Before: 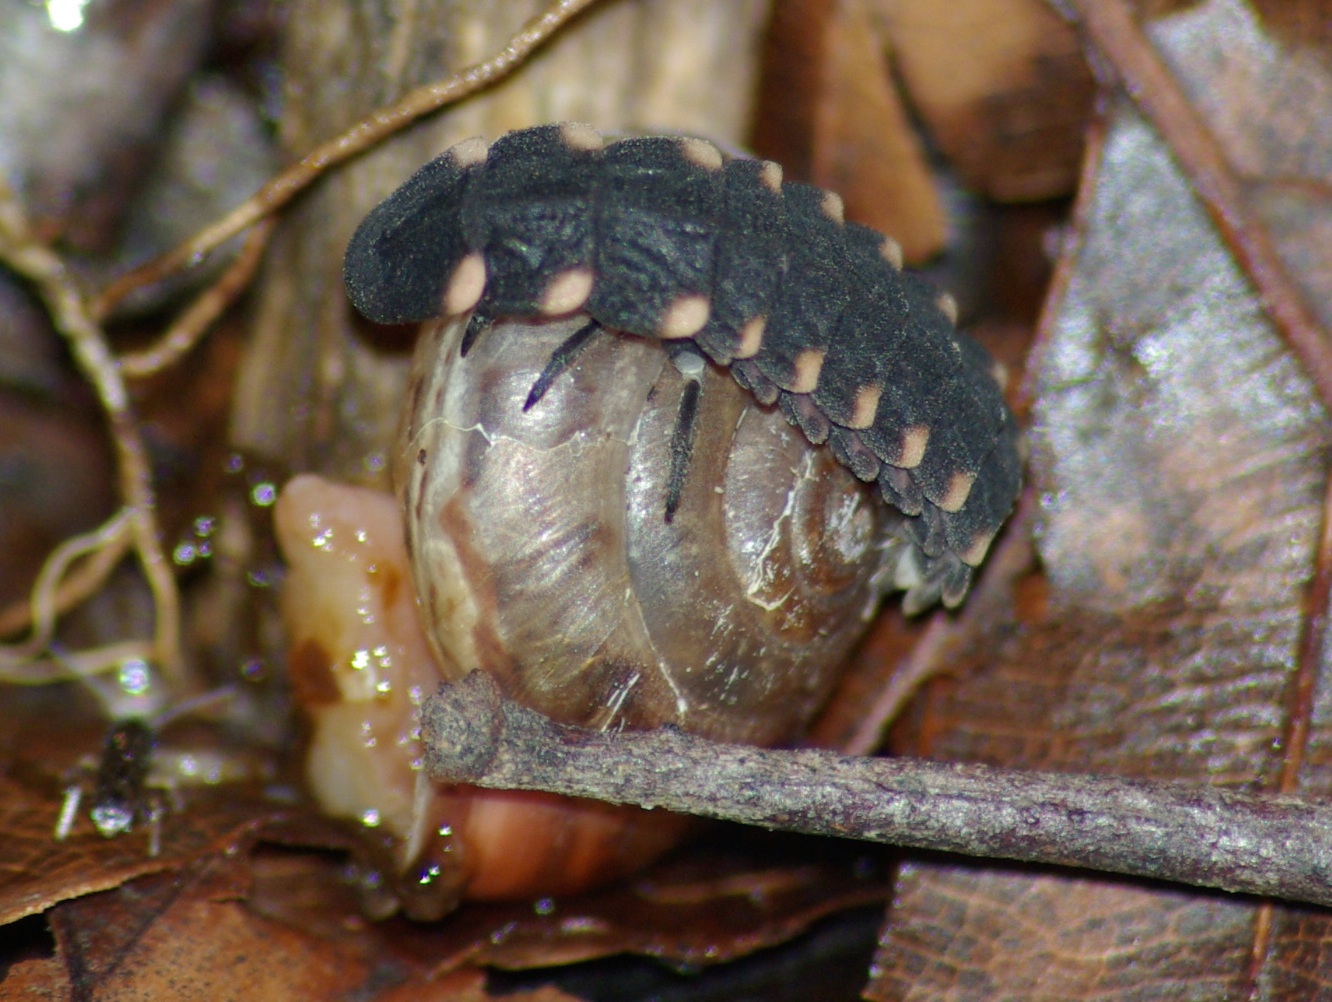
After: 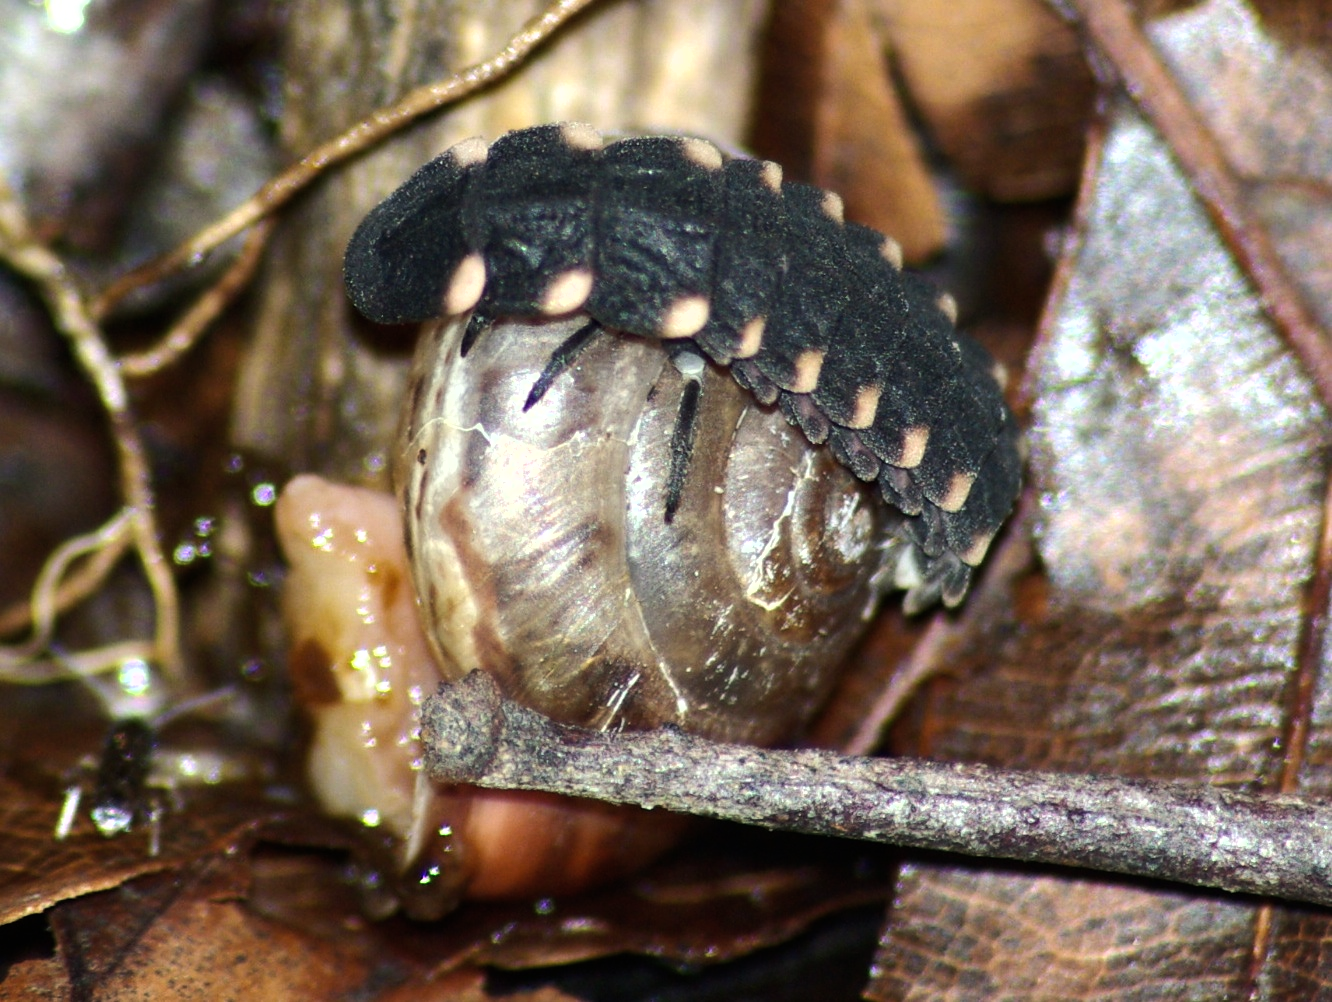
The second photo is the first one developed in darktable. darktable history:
shadows and highlights: radius 125.46, shadows 21.19, highlights -21.19, low approximation 0.01
tone equalizer: -8 EV -1.08 EV, -7 EV -1.01 EV, -6 EV -0.867 EV, -5 EV -0.578 EV, -3 EV 0.578 EV, -2 EV 0.867 EV, -1 EV 1.01 EV, +0 EV 1.08 EV, edges refinement/feathering 500, mask exposure compensation -1.57 EV, preserve details no
